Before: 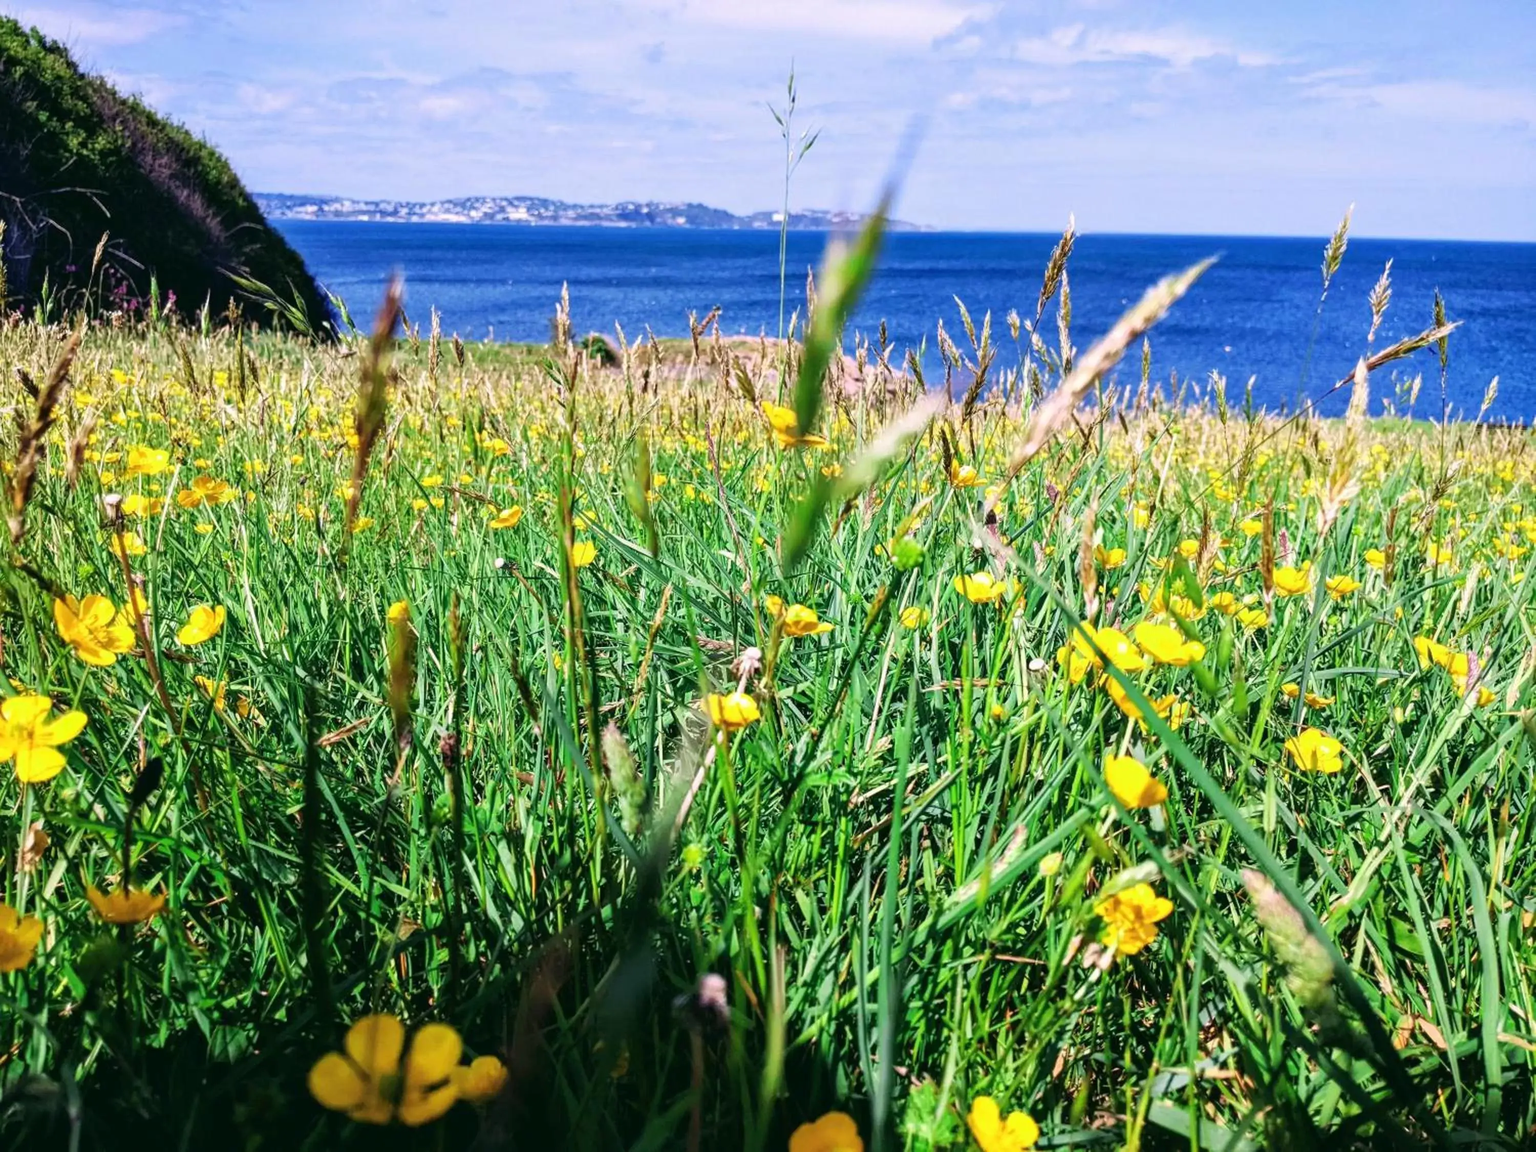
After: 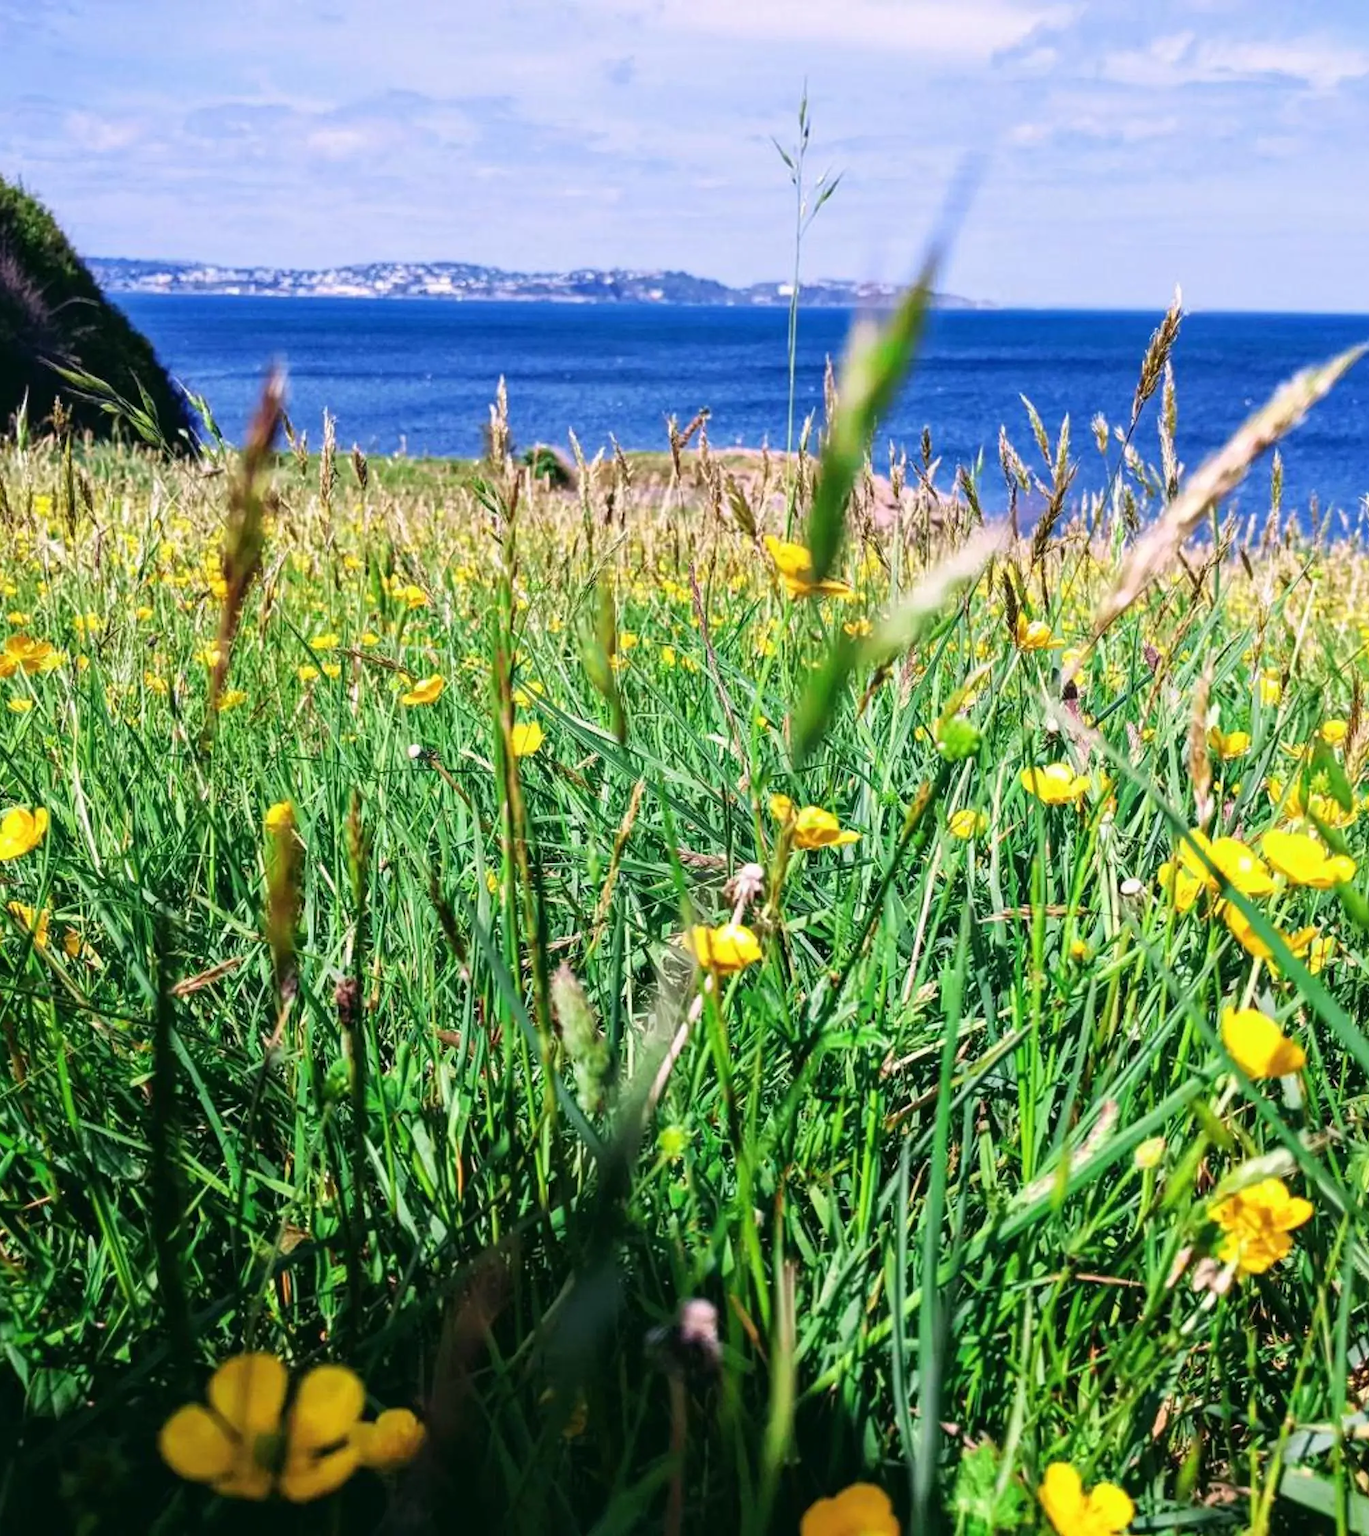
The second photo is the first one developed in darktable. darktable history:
crop and rotate: left 12.31%, right 20.842%
